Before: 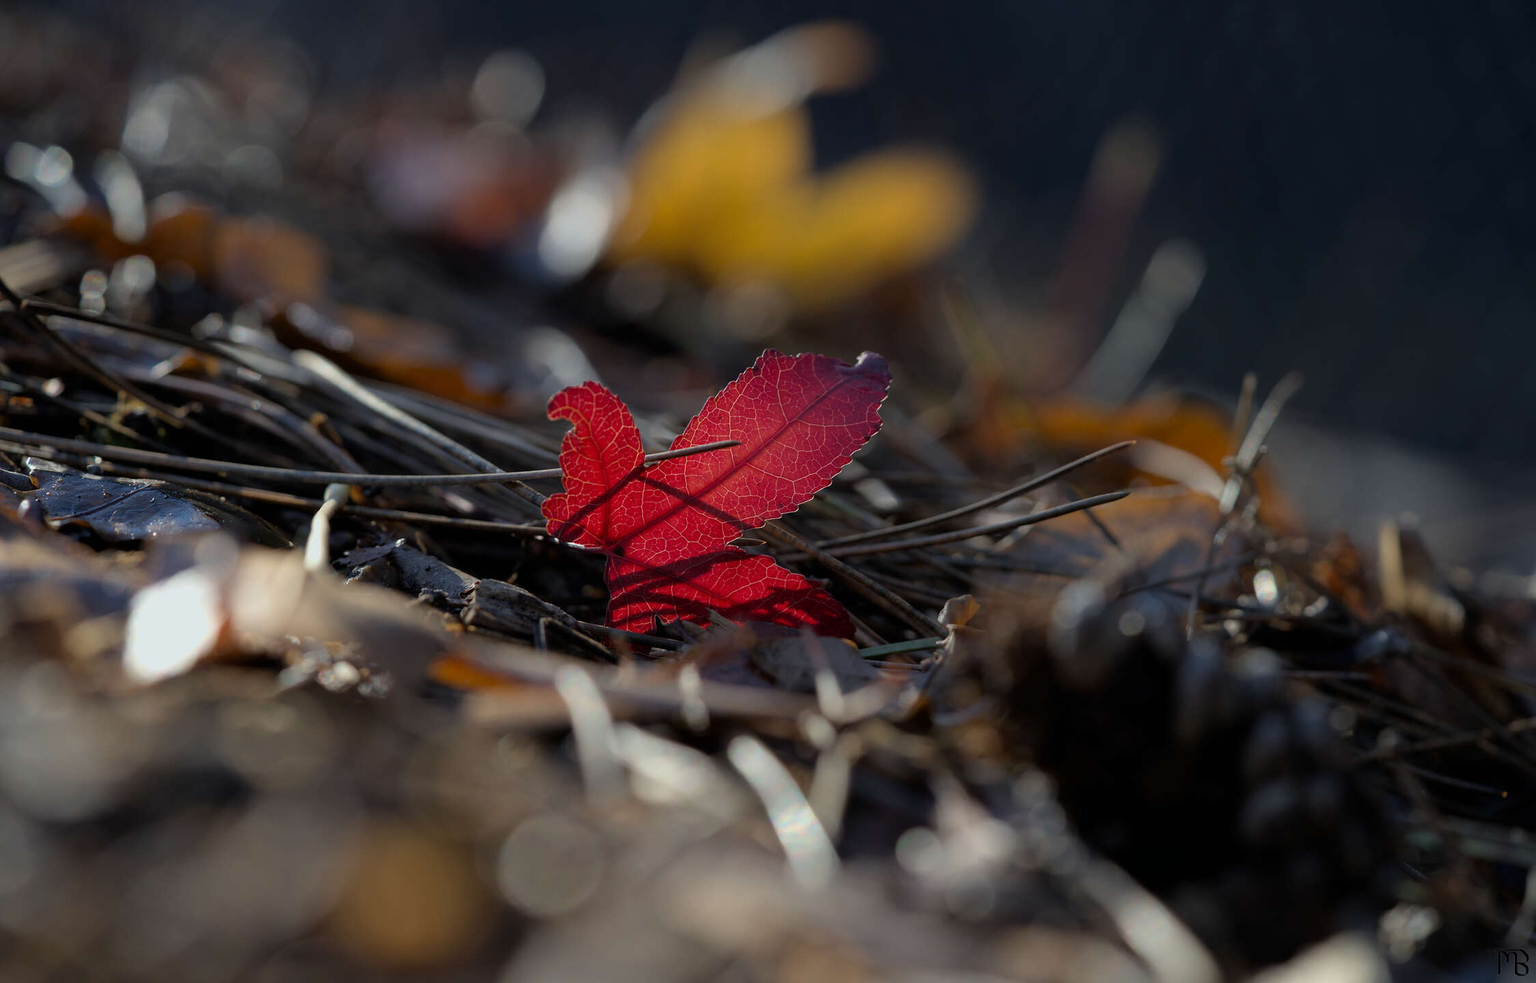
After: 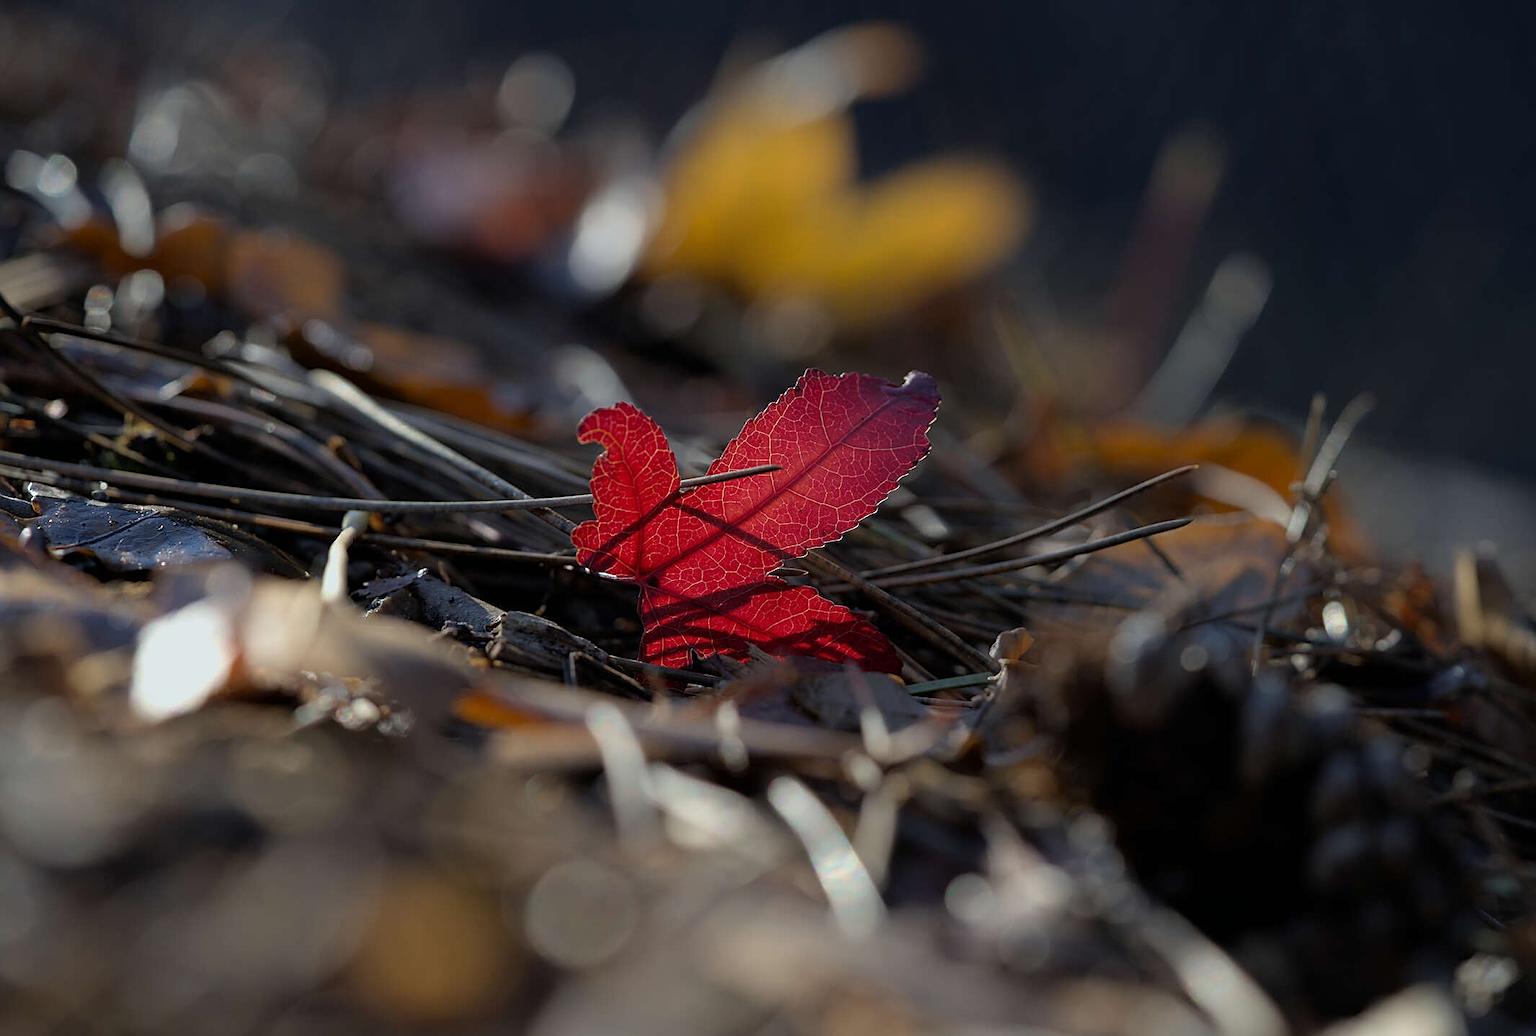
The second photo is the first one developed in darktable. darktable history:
crop and rotate: right 5.167%
sharpen: on, module defaults
